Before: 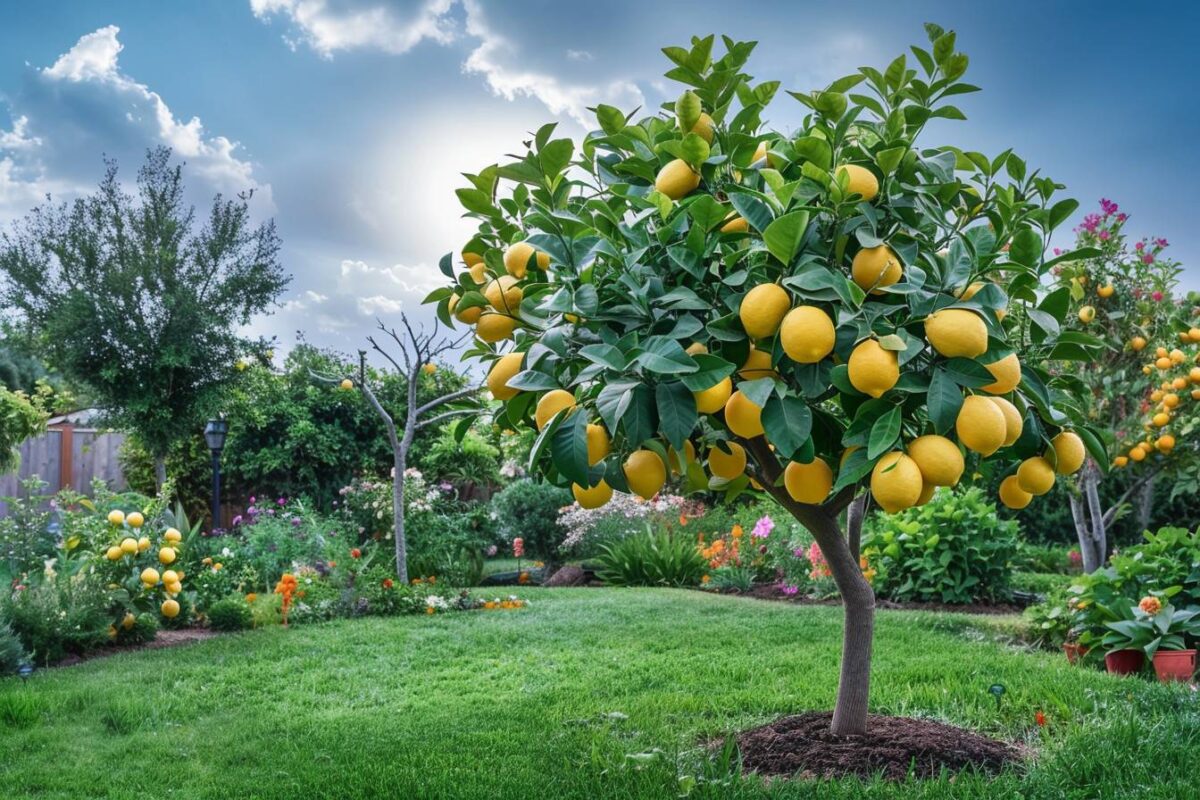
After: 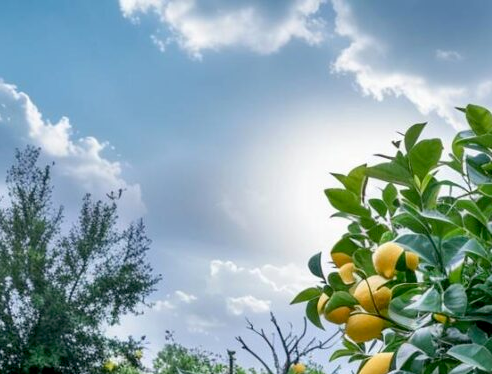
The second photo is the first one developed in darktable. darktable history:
crop and rotate: left 10.922%, top 0.091%, right 48.015%, bottom 53.159%
exposure: black level correction 0.009, compensate exposure bias true, compensate highlight preservation false
